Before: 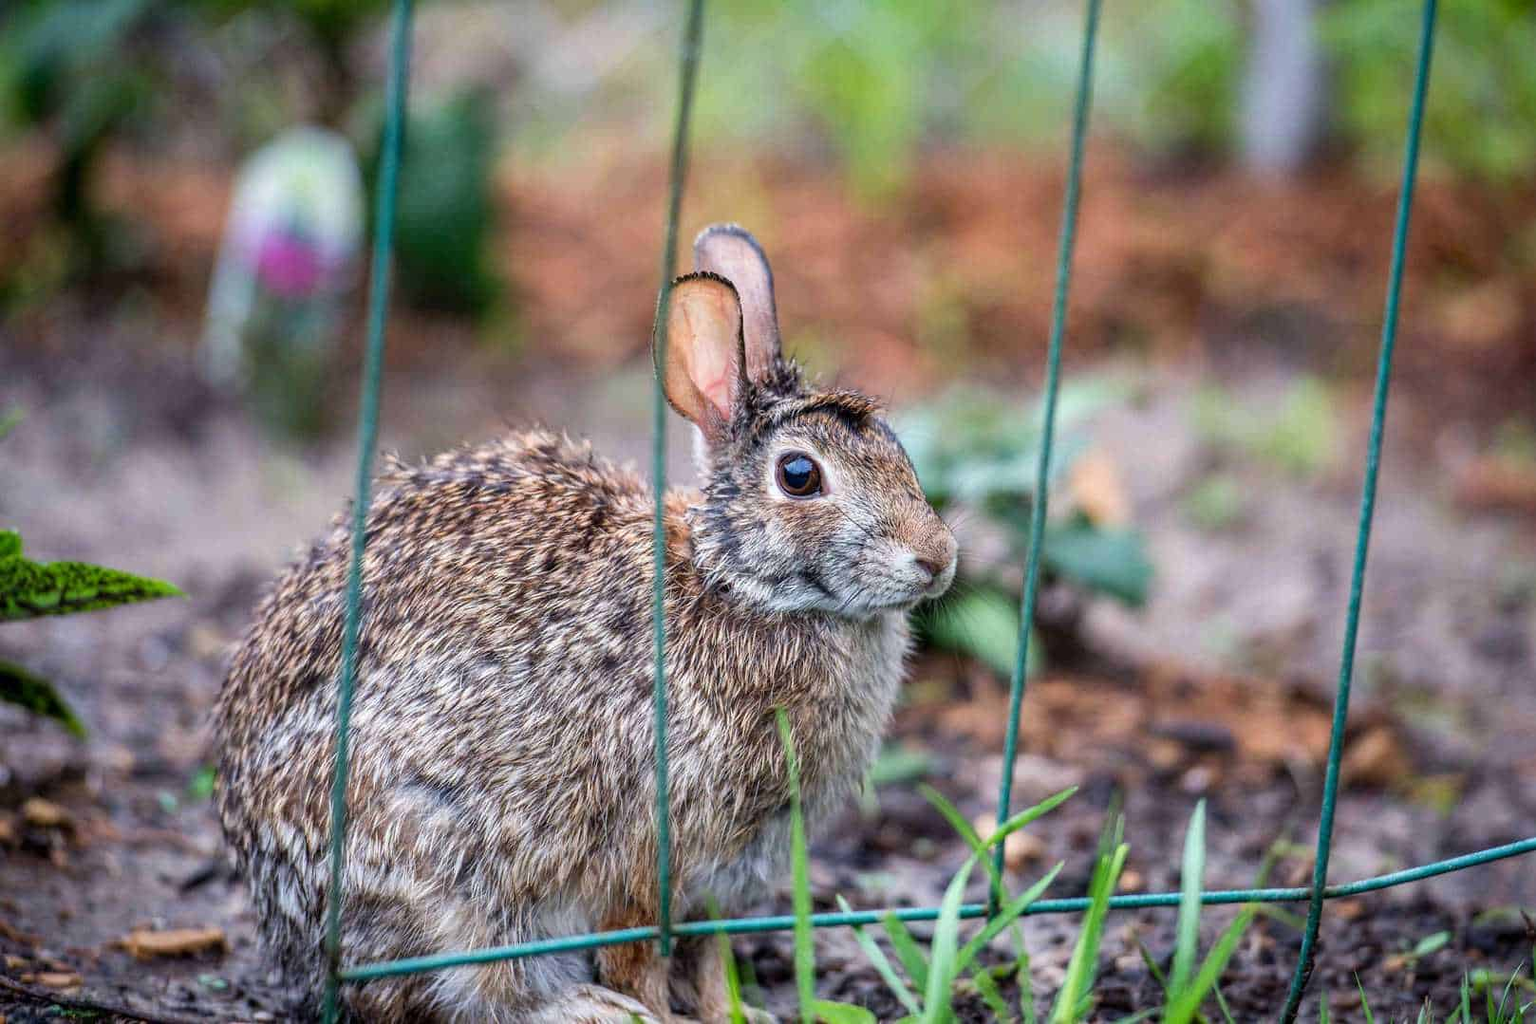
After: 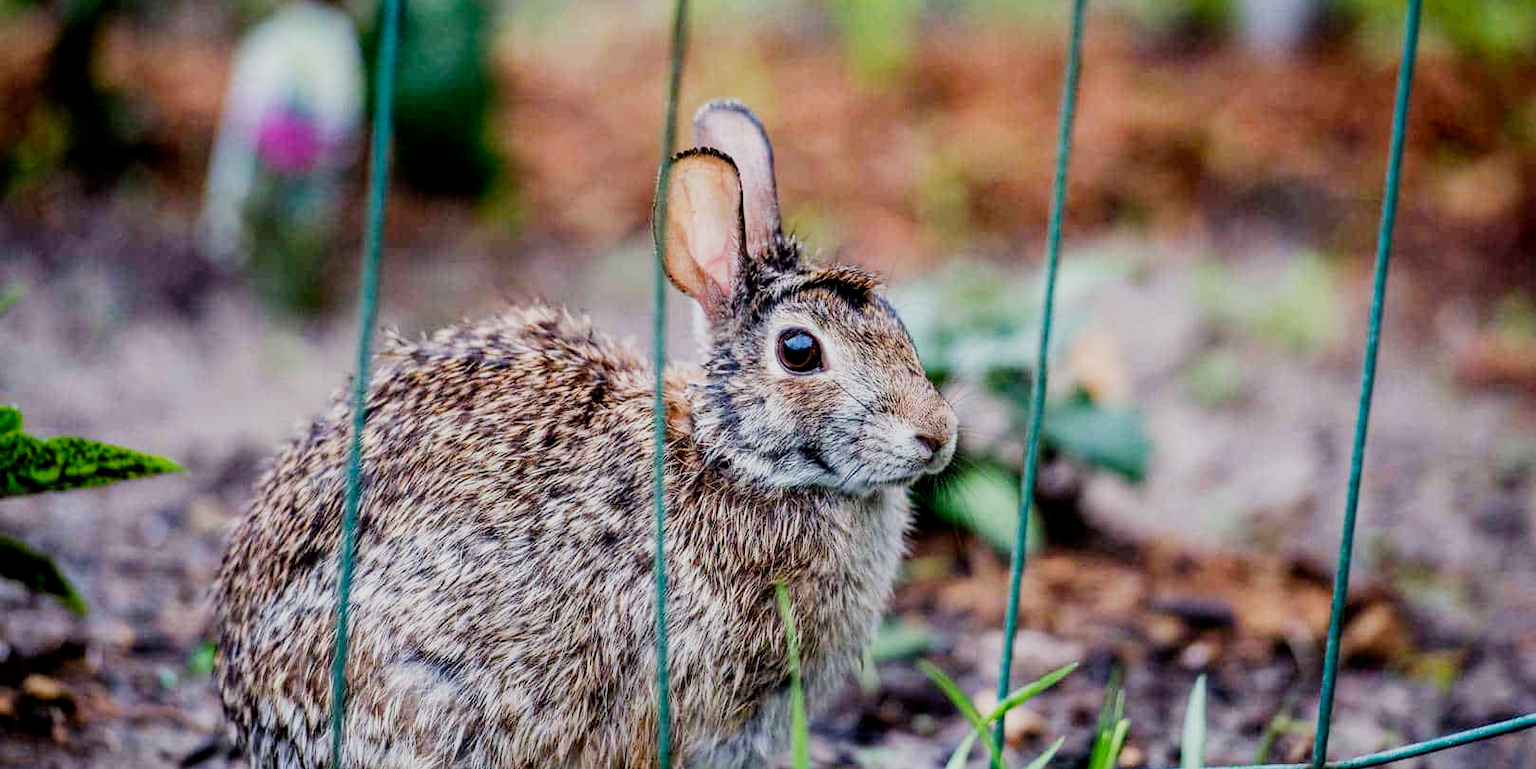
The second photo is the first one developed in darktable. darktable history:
crop and rotate: top 12.224%, bottom 12.521%
filmic rgb: black relative exposure -7.49 EV, white relative exposure 4.99 EV, hardness 3.34, contrast 1.301, preserve chrominance no, color science v4 (2020), contrast in shadows soft
